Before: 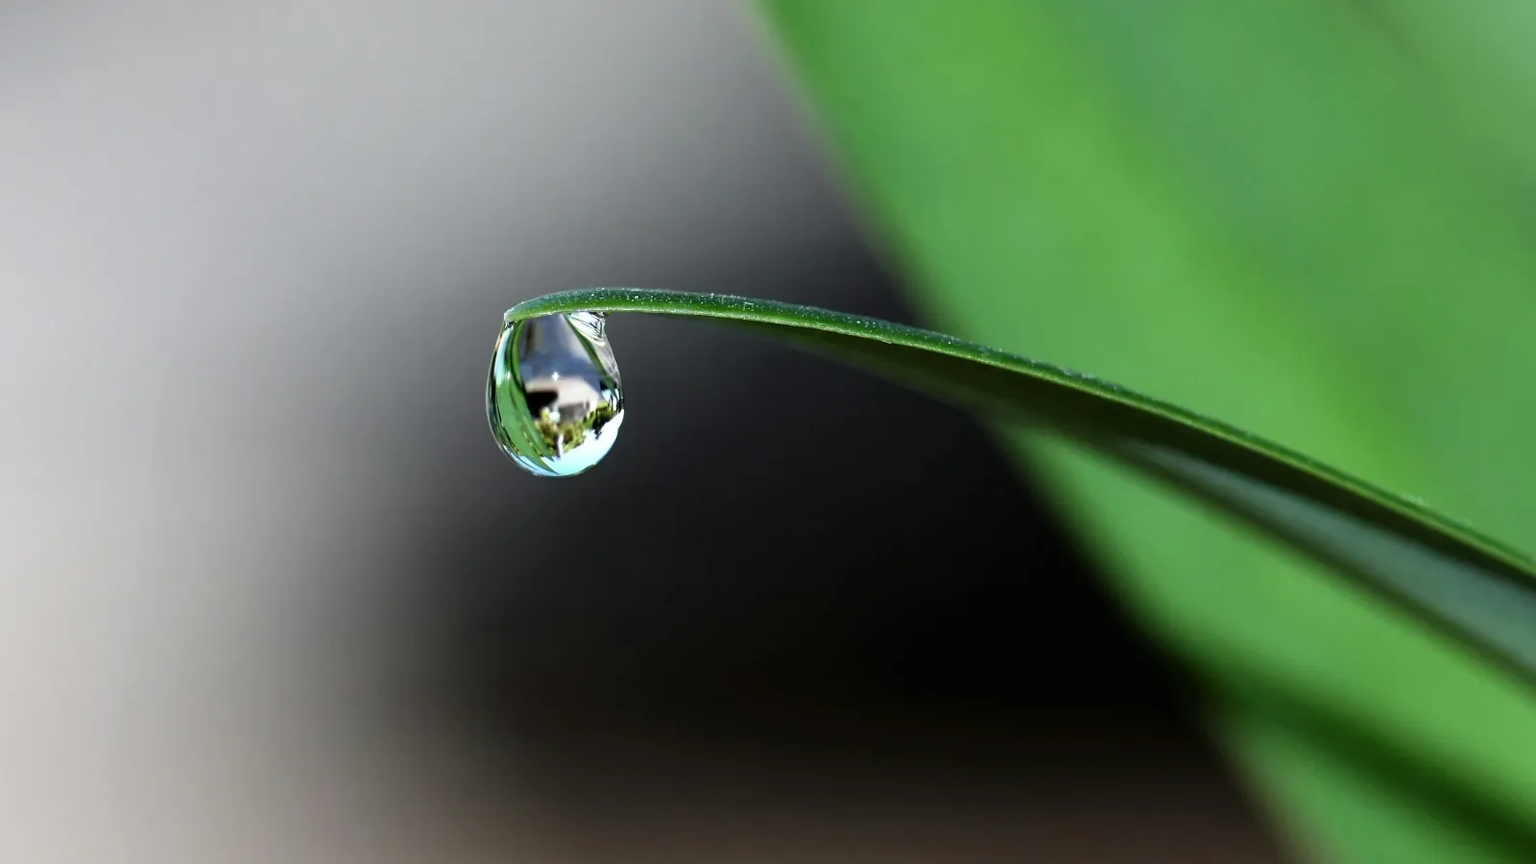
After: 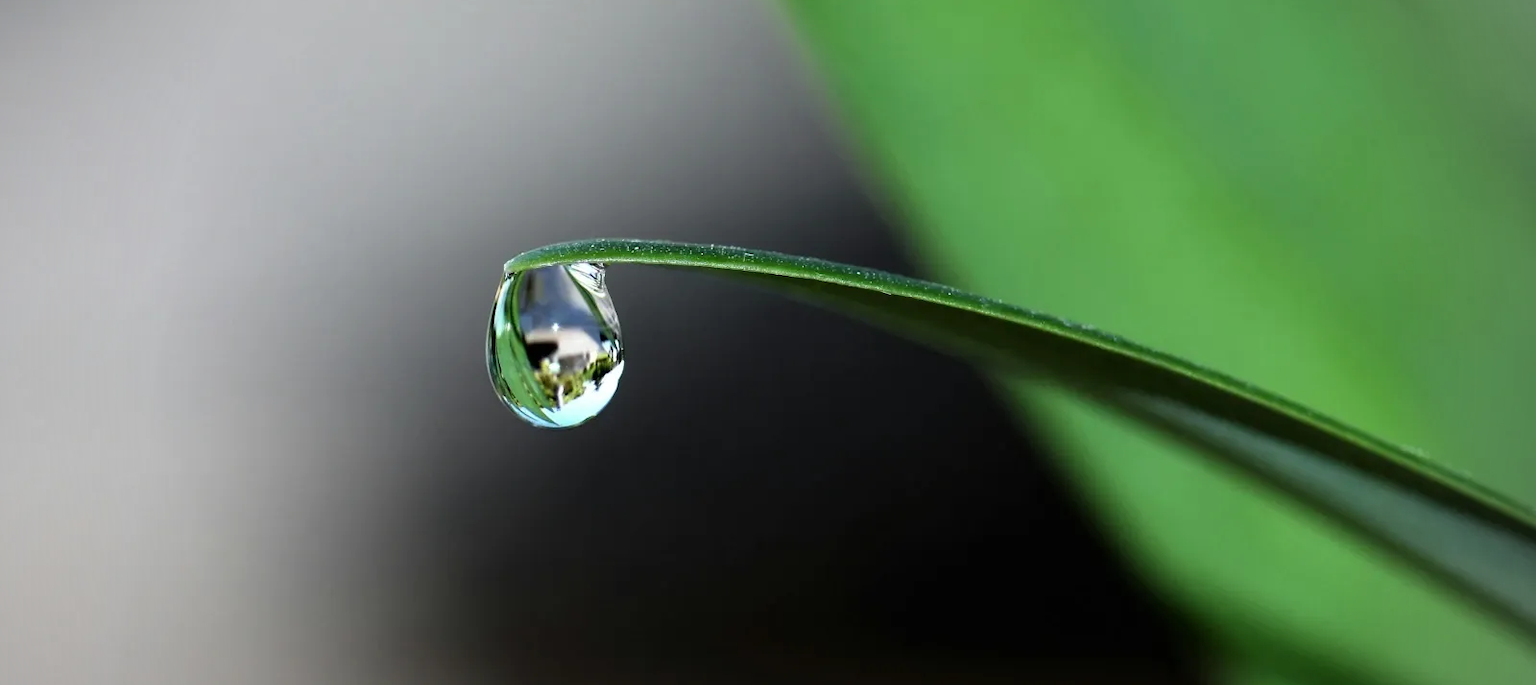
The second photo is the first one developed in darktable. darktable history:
vignetting: unbound false
crop and rotate: top 5.667%, bottom 14.937%
